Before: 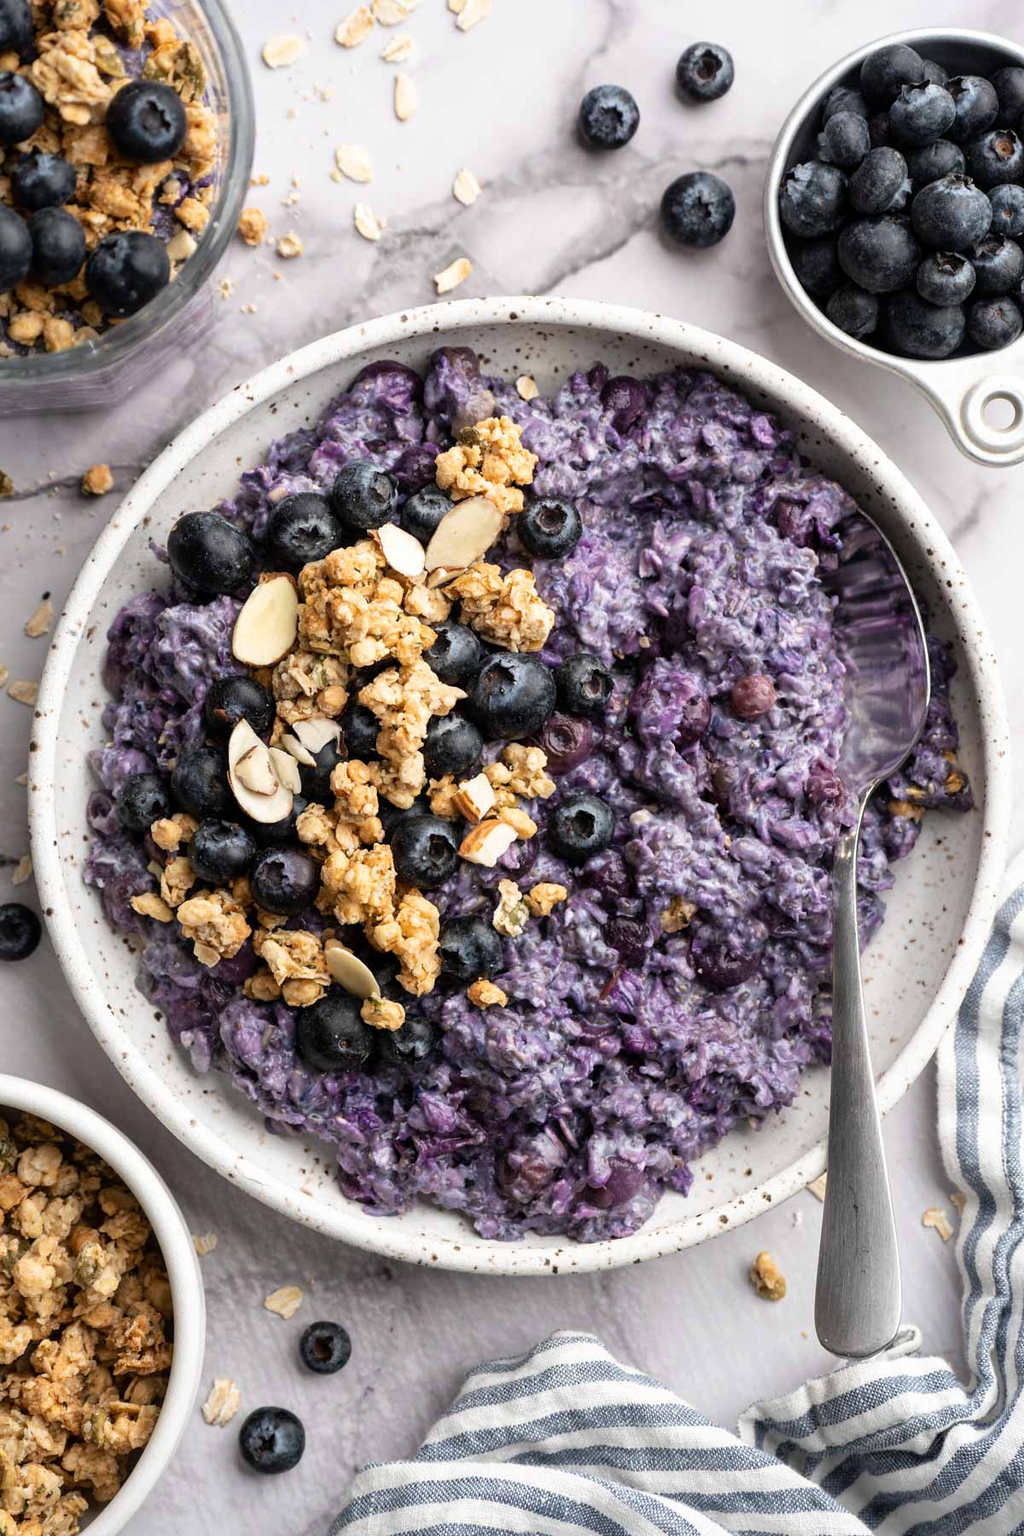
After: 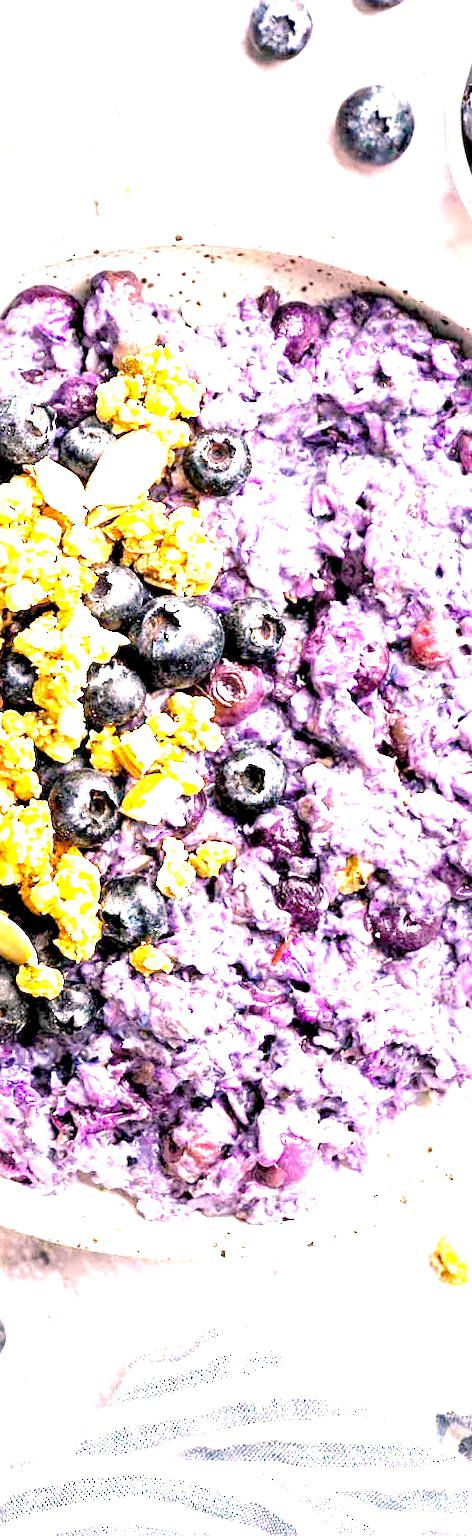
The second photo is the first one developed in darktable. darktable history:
crop: left 33.801%, top 6.075%, right 22.79%
sharpen: amount 0.211
color balance rgb: highlights gain › chroma 2.452%, highlights gain › hue 37.17°, global offset › luminance -1.443%, perceptual saturation grading › global saturation 29.526%, perceptual brilliance grading › global brilliance 9.247%, perceptual brilliance grading › shadows 15.81%, contrast -10.044%
exposure: black level correction 0, exposure 1.999 EV, compensate highlight preservation false
tone equalizer: -8 EV -0.736 EV, -7 EV -0.714 EV, -6 EV -0.589 EV, -5 EV -0.412 EV, -3 EV 0.4 EV, -2 EV 0.6 EV, -1 EV 0.675 EV, +0 EV 0.753 EV
